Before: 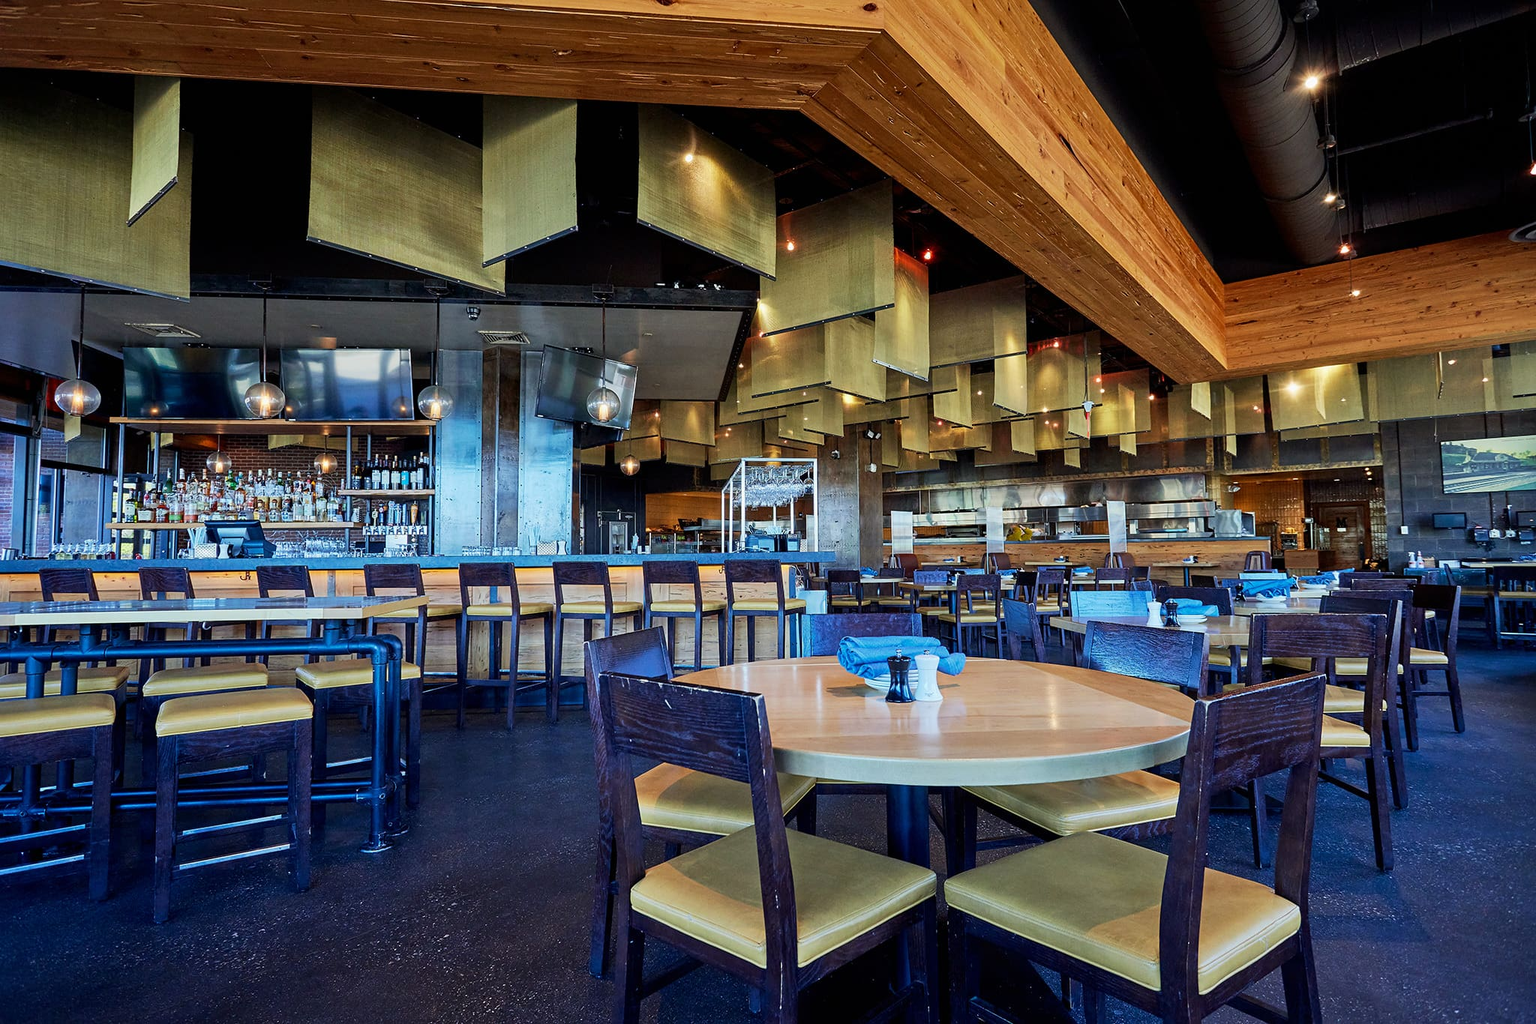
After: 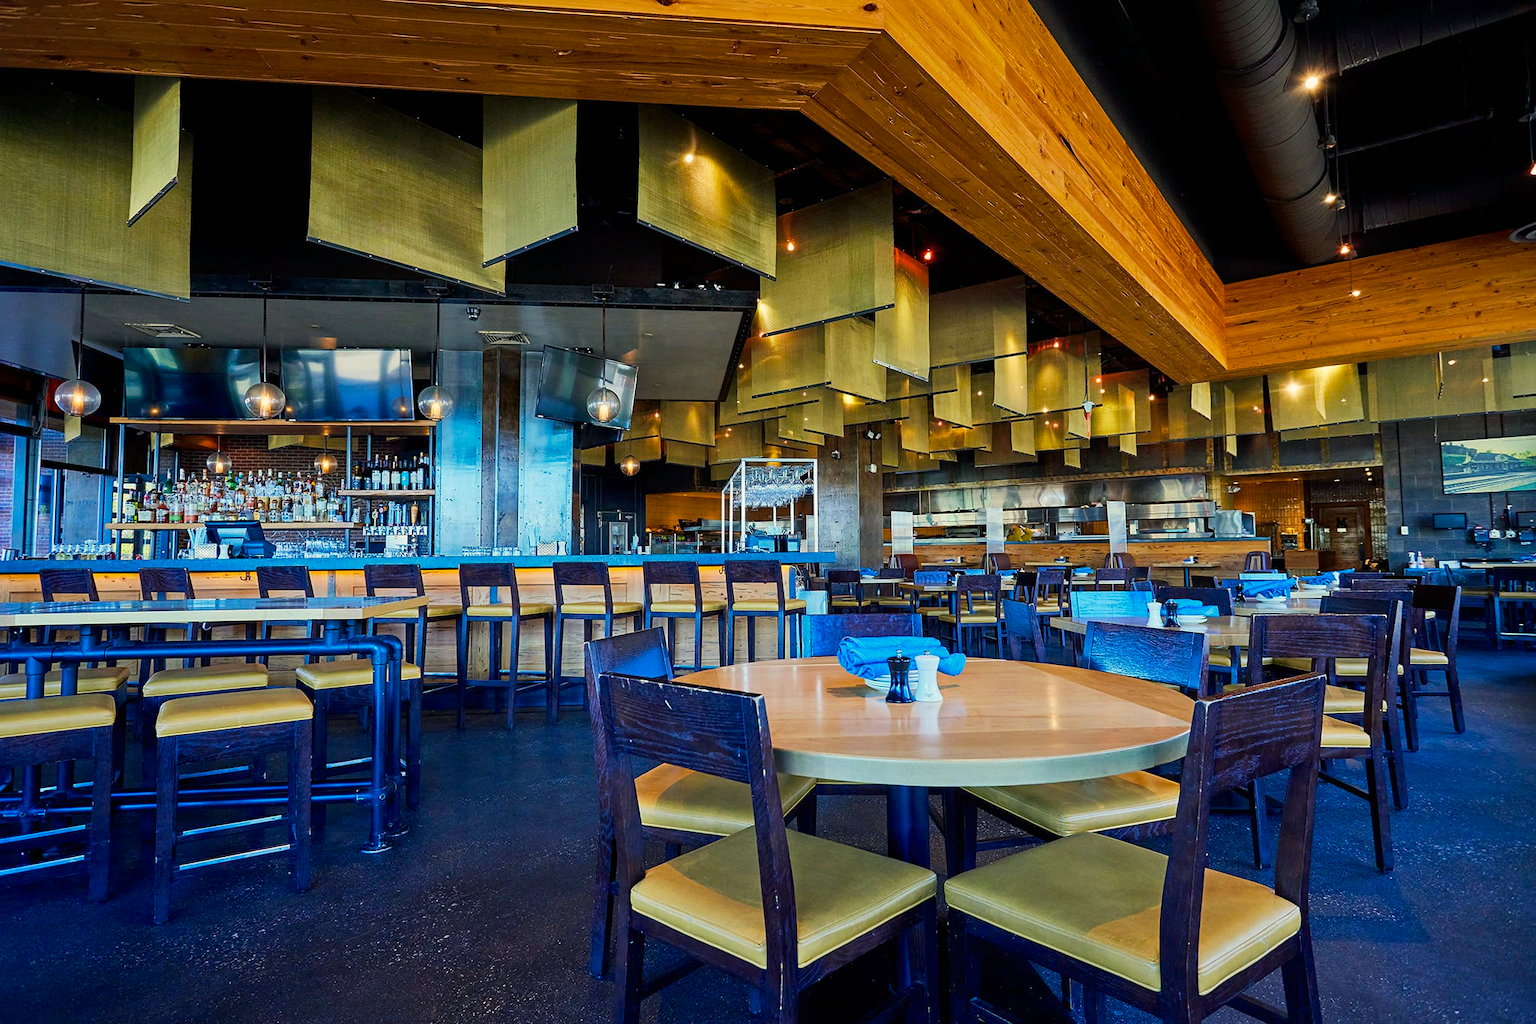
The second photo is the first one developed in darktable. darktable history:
color balance rgb: shadows lift › luminance -8.009%, shadows lift › chroma 2.27%, shadows lift › hue 168.28°, highlights gain › chroma 2.977%, highlights gain › hue 77.15°, linear chroma grading › shadows 9.337%, linear chroma grading › highlights 10.369%, linear chroma grading › global chroma 15.396%, linear chroma grading › mid-tones 14.665%, perceptual saturation grading › global saturation -0.04%, saturation formula JzAzBz (2021)
